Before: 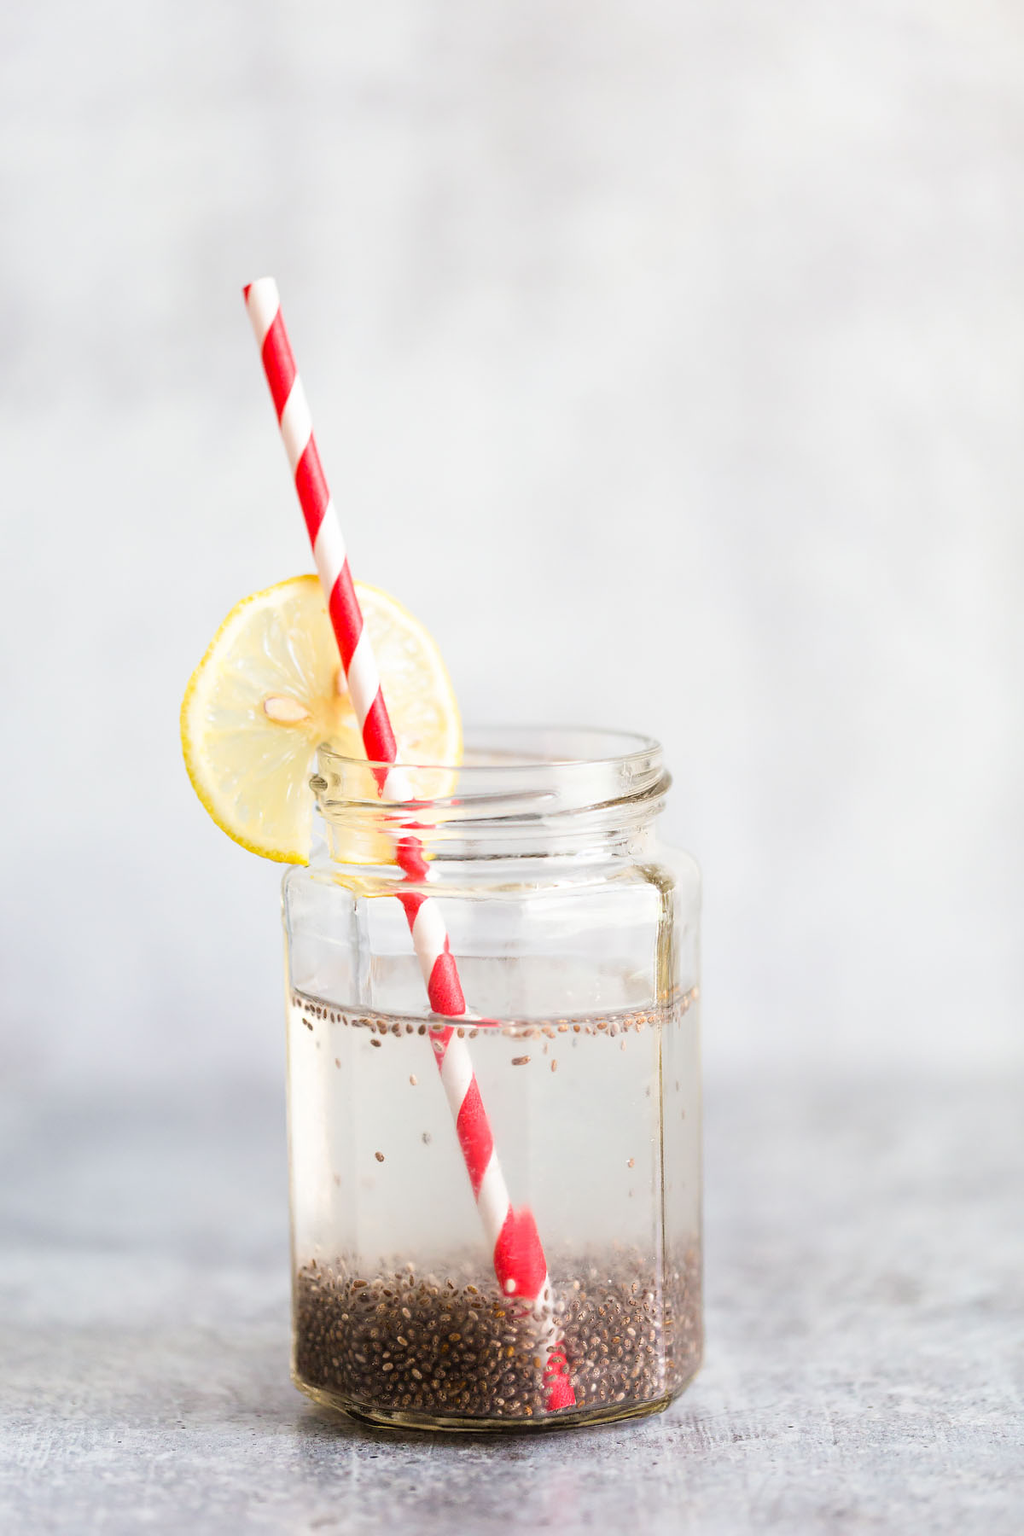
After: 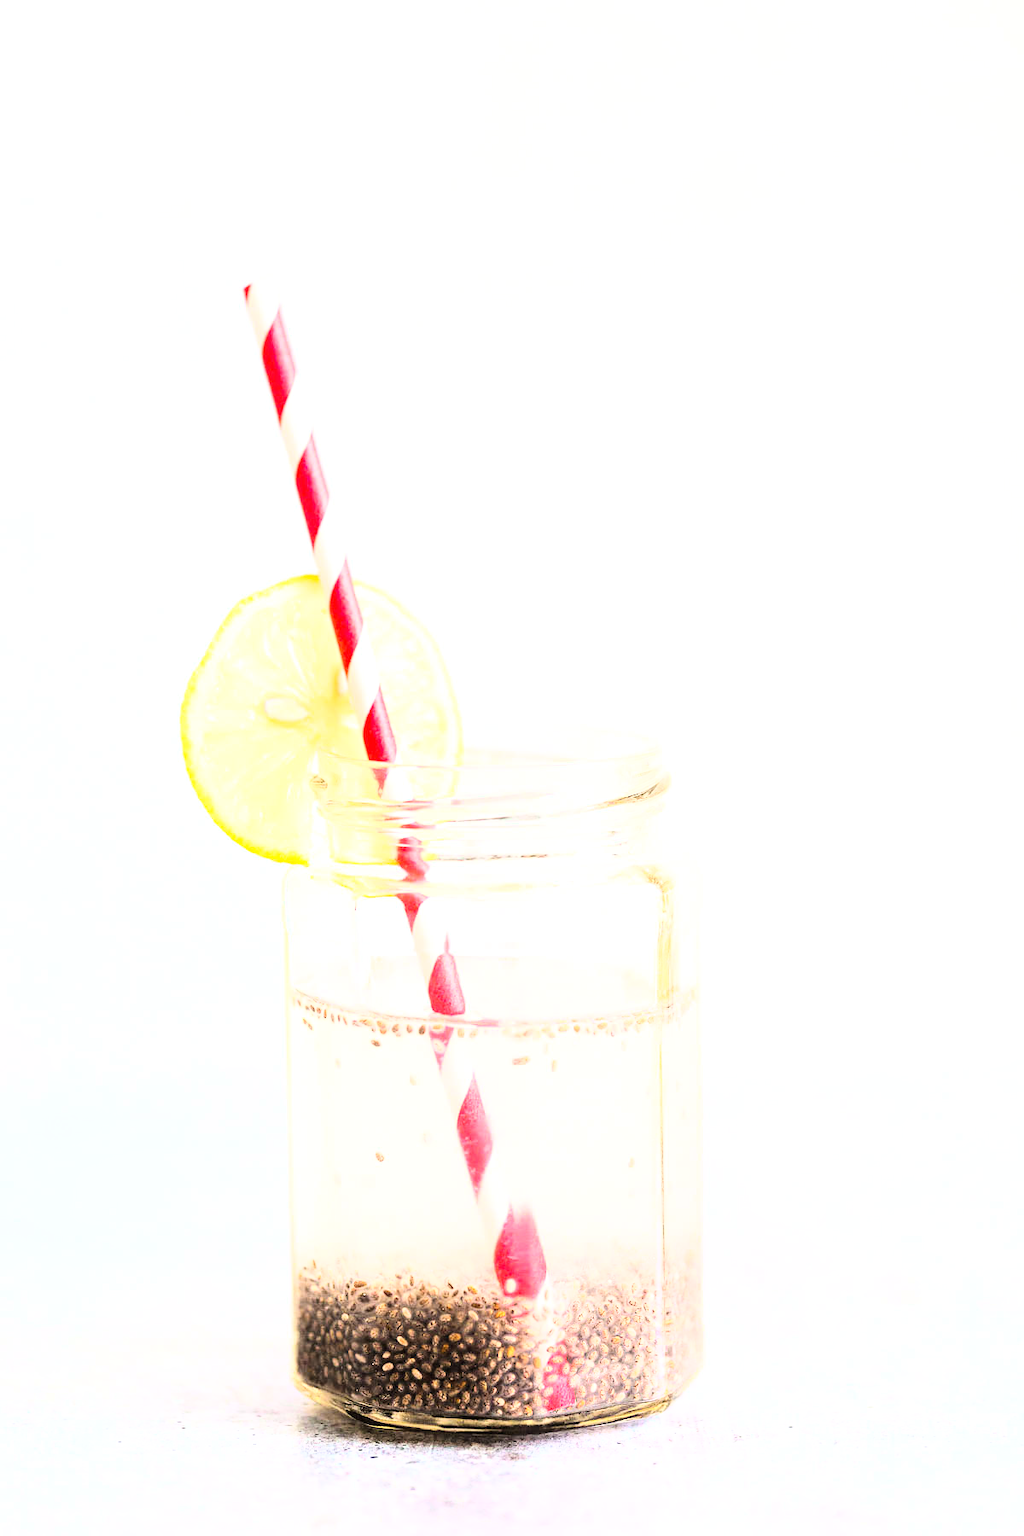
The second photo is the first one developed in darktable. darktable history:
tone equalizer: mask exposure compensation -0.496 EV
base curve: curves: ch0 [(0, 0) (0.007, 0.004) (0.027, 0.03) (0.046, 0.07) (0.207, 0.54) (0.442, 0.872) (0.673, 0.972) (1, 1)]
exposure: black level correction 0, exposure 0.701 EV, compensate highlight preservation false
